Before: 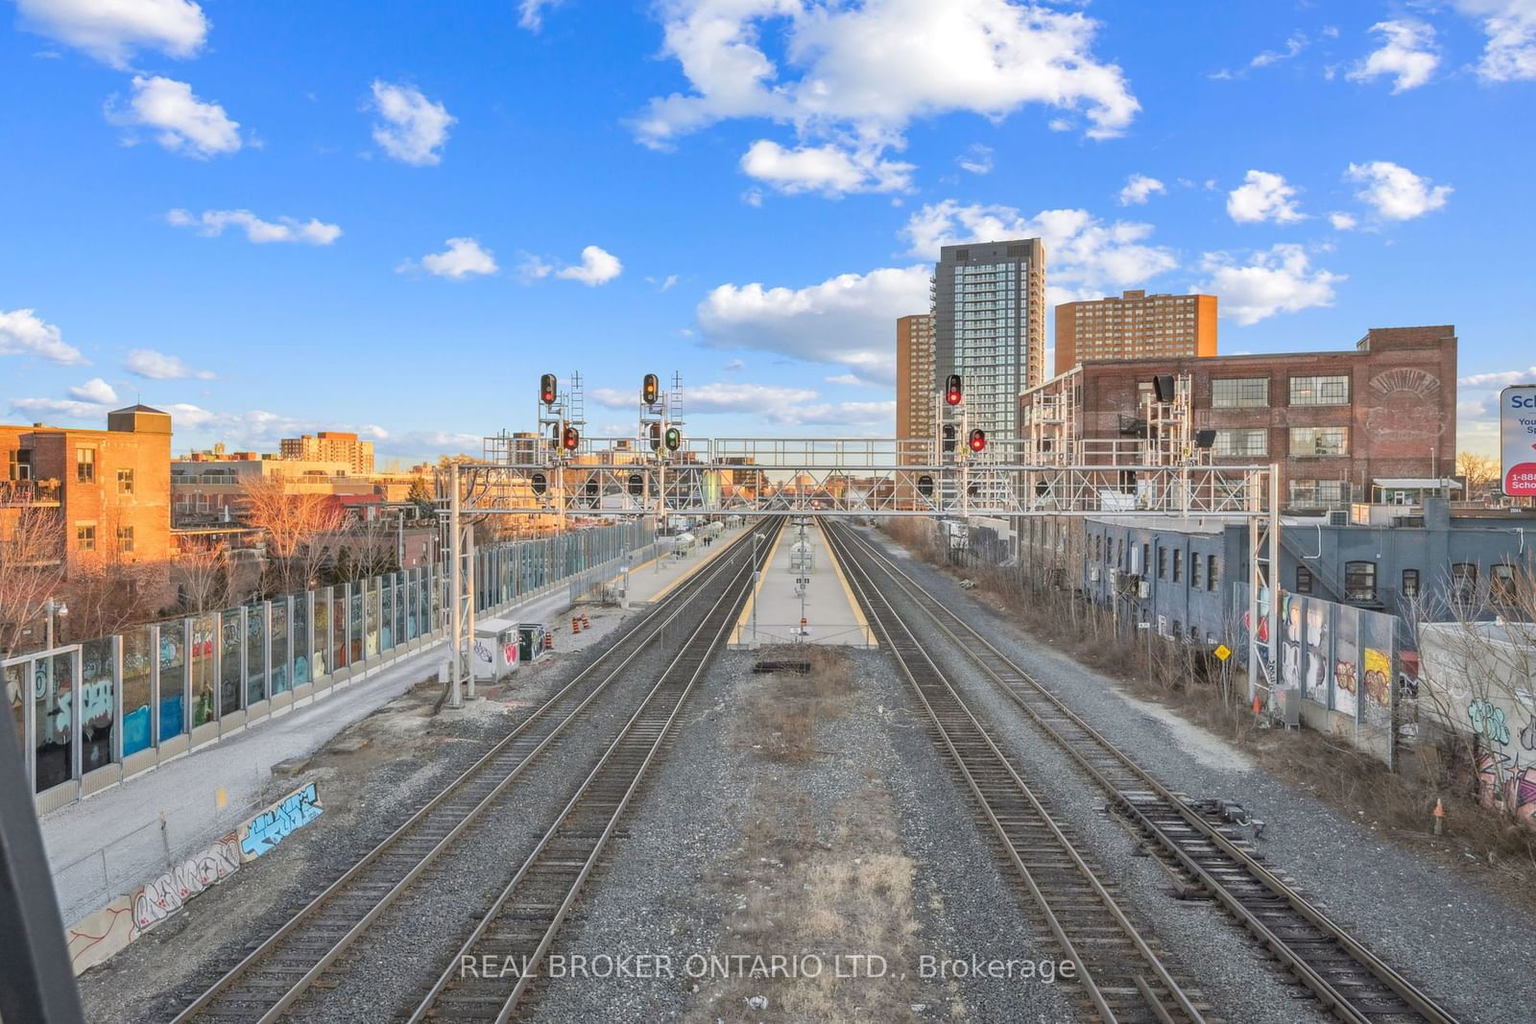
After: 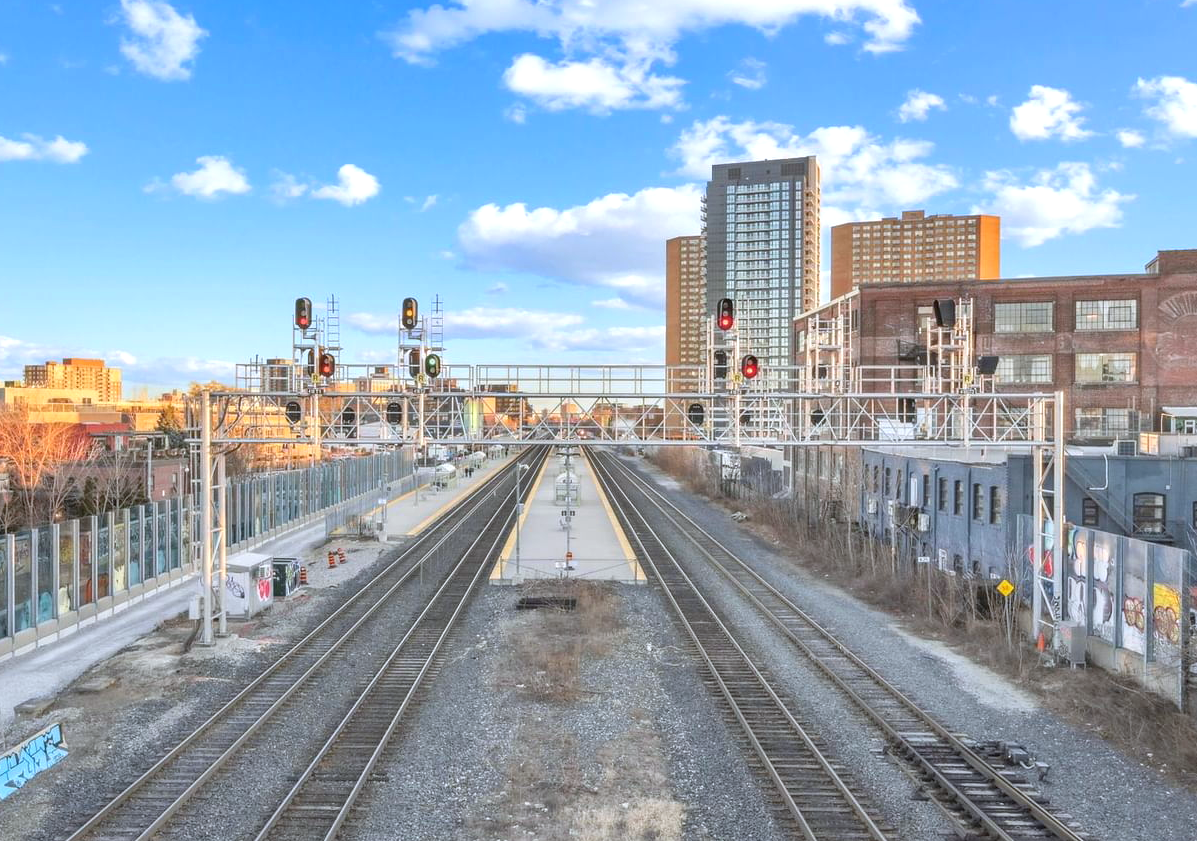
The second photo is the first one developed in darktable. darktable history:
white balance: red 0.967, blue 1.049
crop: left 16.768%, top 8.653%, right 8.362%, bottom 12.485%
exposure: exposure 0.367 EV, compensate highlight preservation false
